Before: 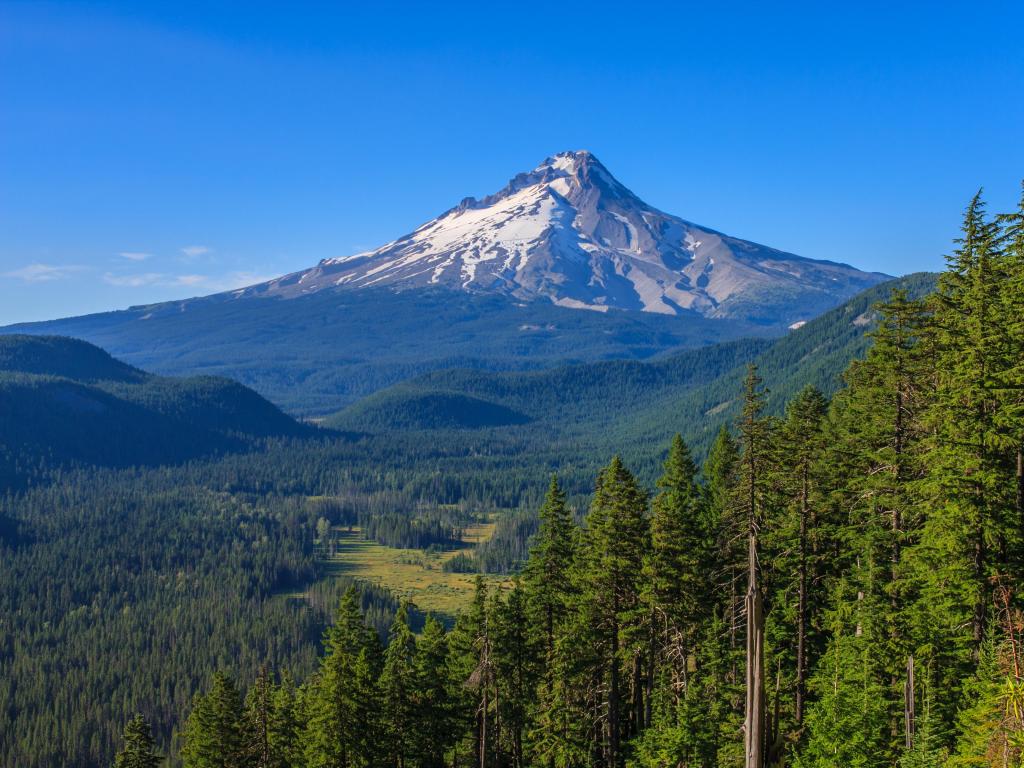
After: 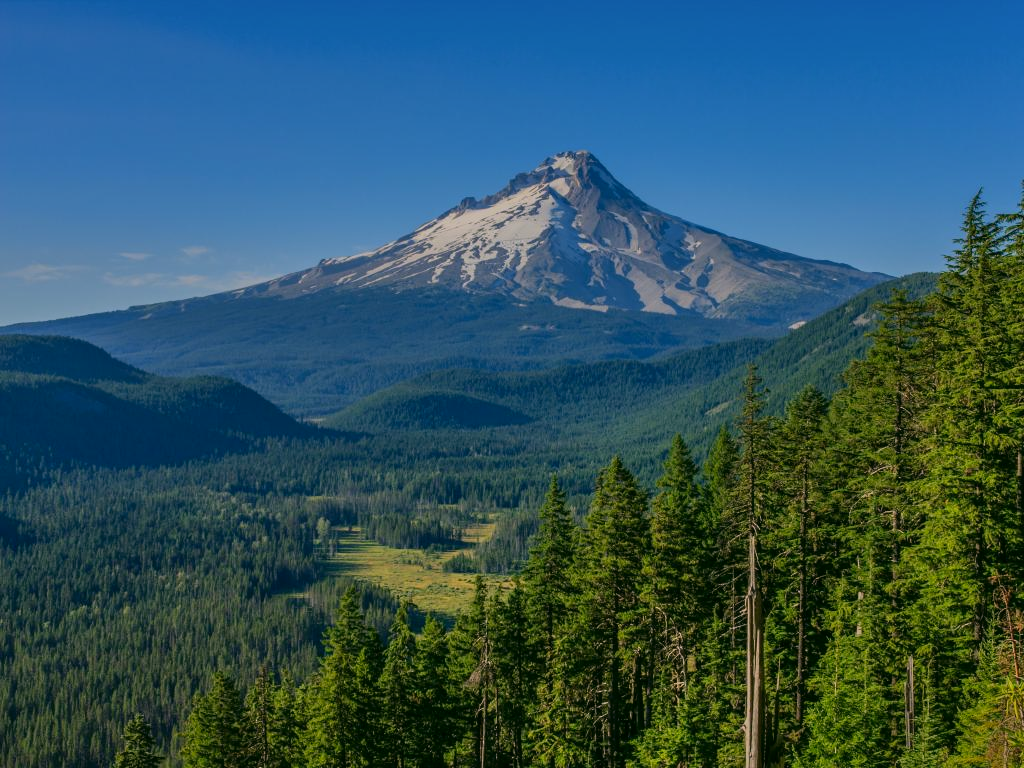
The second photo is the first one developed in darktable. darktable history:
shadows and highlights: soften with gaussian
color correction: highlights a* 4.05, highlights b* 4.97, shadows a* -8.14, shadows b* 4.86
exposure: exposure -0.927 EV, compensate exposure bias true, compensate highlight preservation false
